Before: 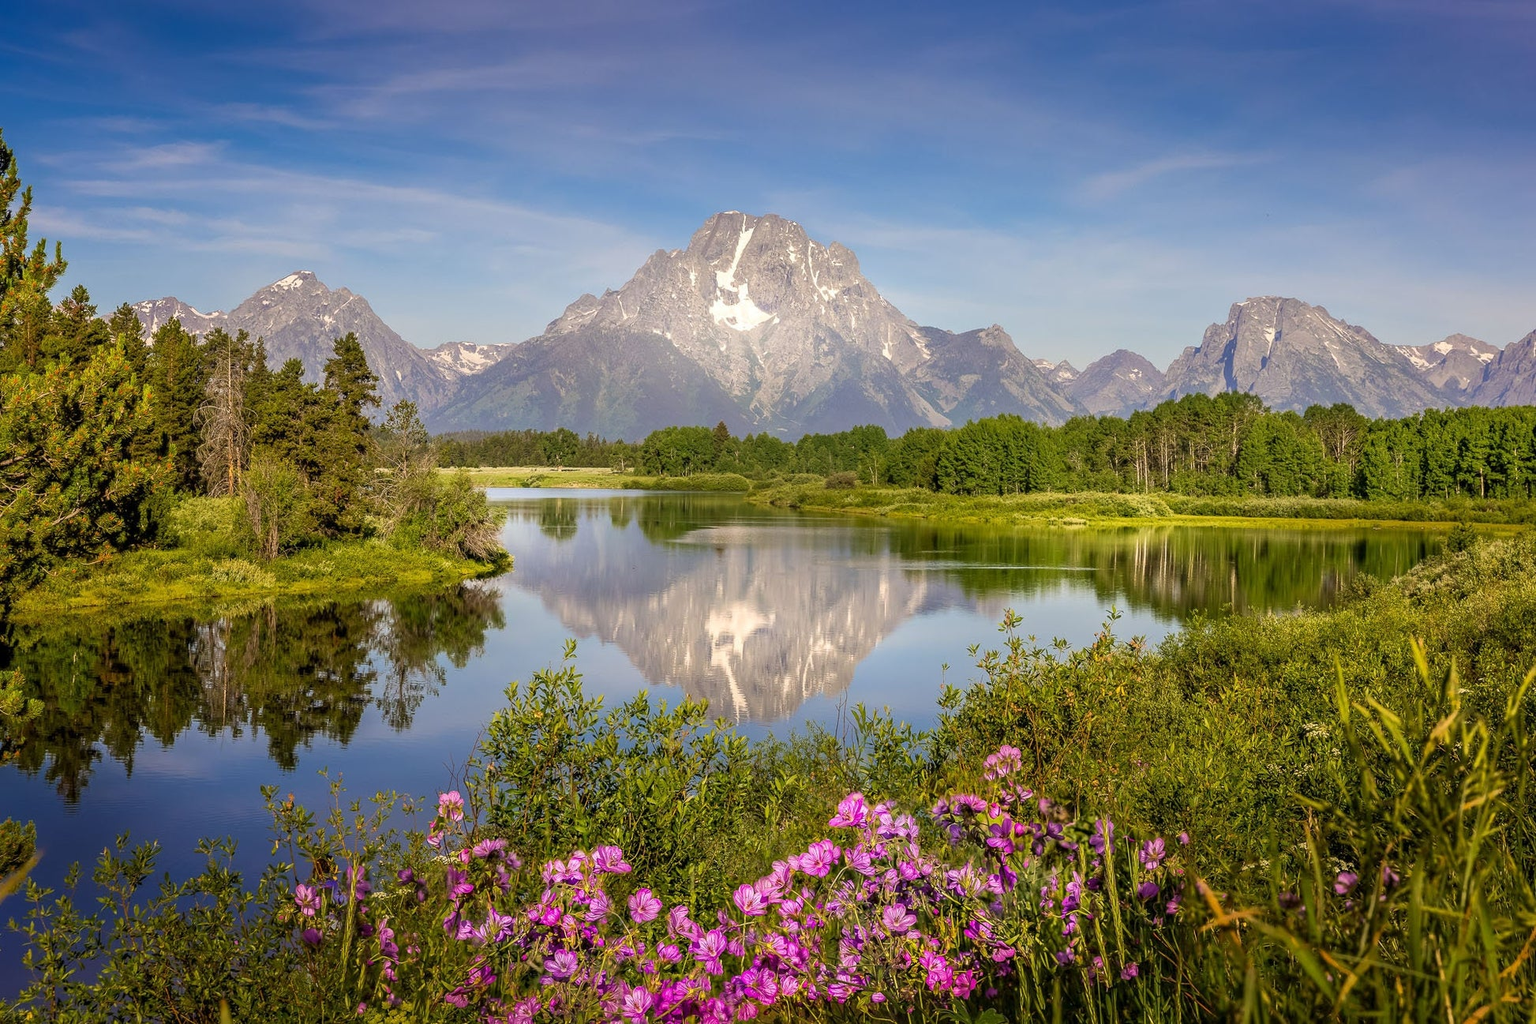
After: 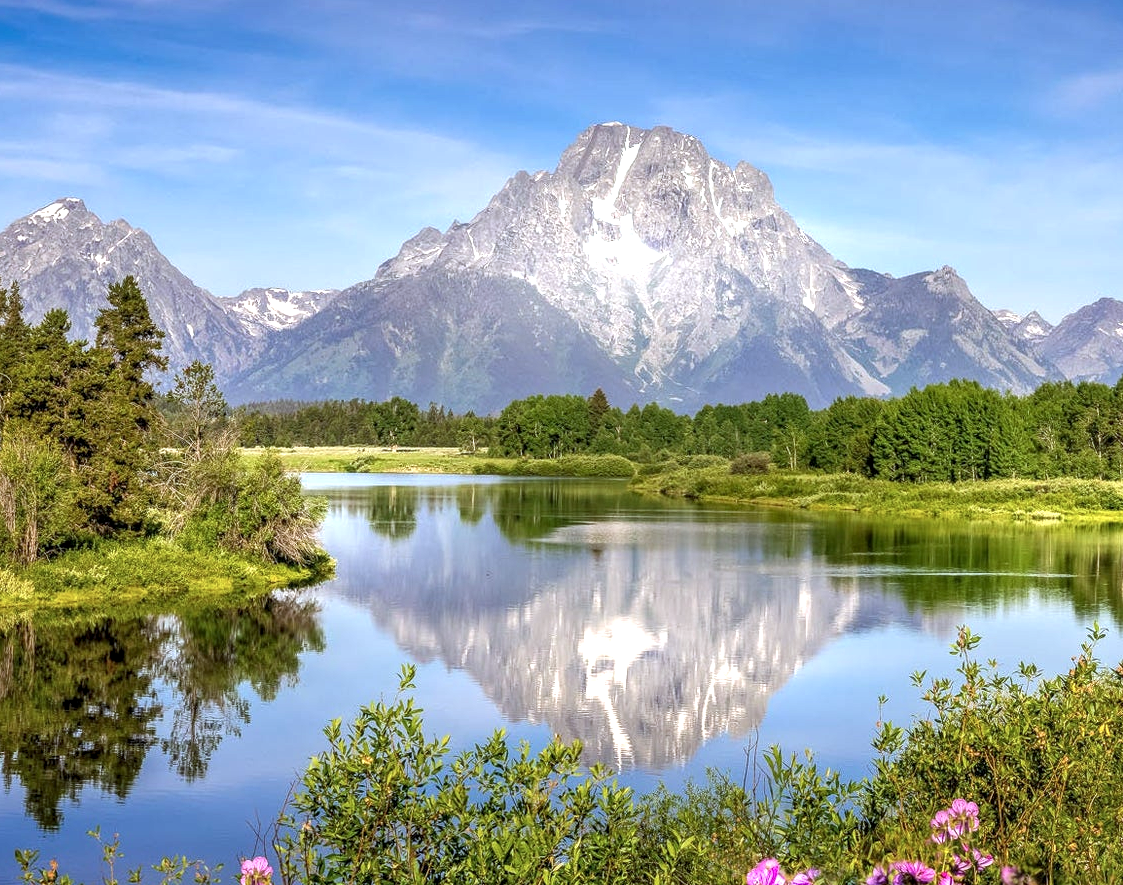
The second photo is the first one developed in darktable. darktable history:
white balance: emerald 1
shadows and highlights: shadows 32, highlights -32, soften with gaussian
crop: left 16.202%, top 11.208%, right 26.045%, bottom 20.557%
local contrast: detail 130%
color calibration: x 0.37, y 0.382, temperature 4313.32 K
exposure: black level correction 0, exposure 0.5 EV, compensate highlight preservation false
